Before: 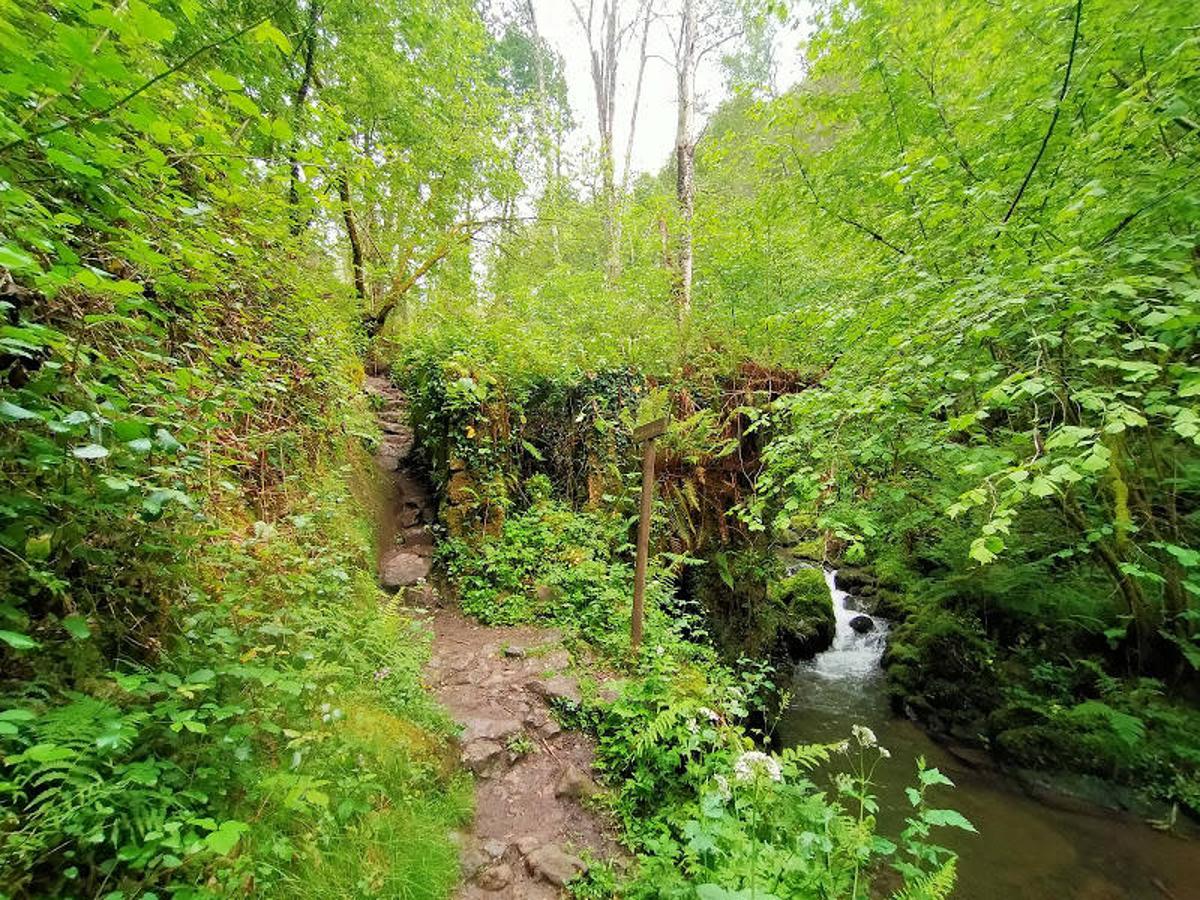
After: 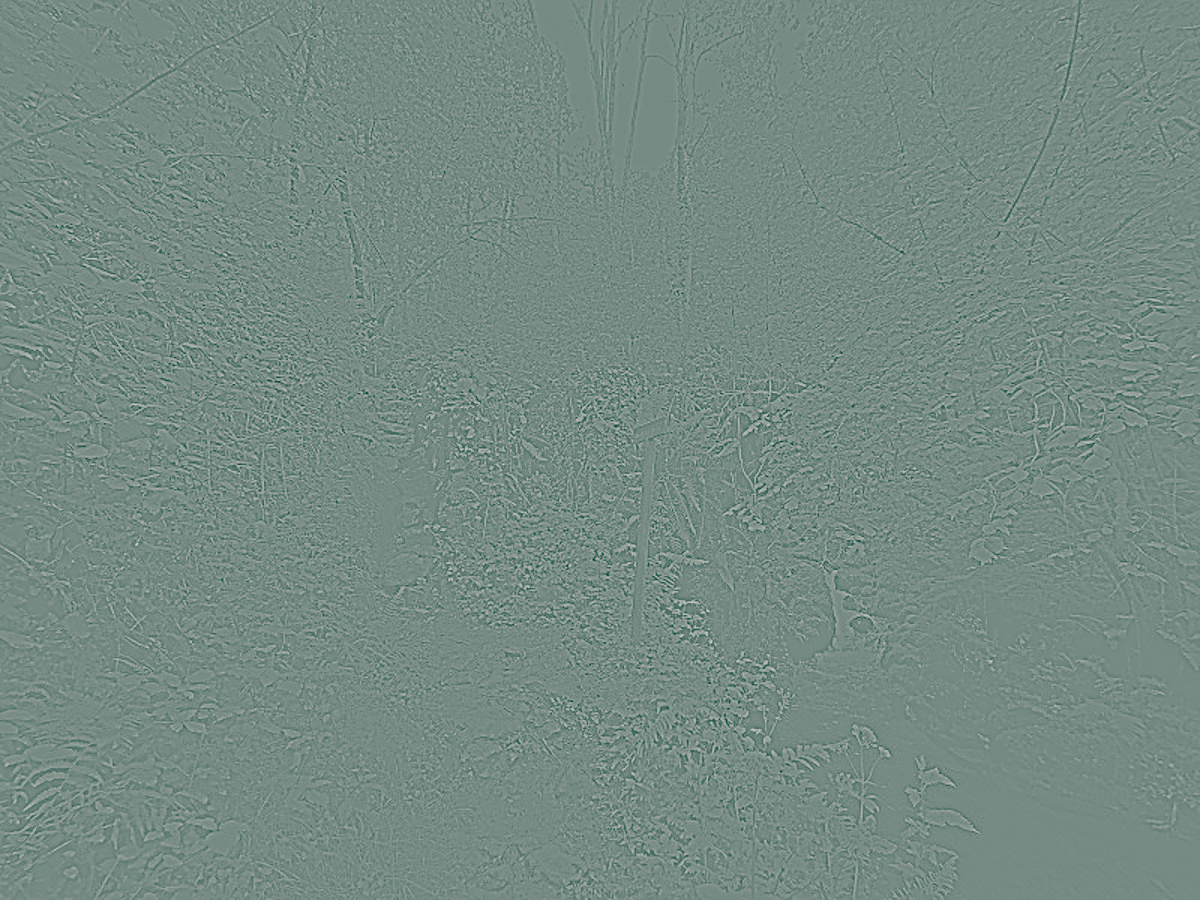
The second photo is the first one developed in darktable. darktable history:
sharpen: on, module defaults
highpass: sharpness 5.84%, contrast boost 8.44%
tone curve: curves: ch0 [(0, 0.022) (0.114, 0.088) (0.282, 0.316) (0.446, 0.511) (0.613, 0.693) (0.786, 0.843) (0.999, 0.949)]; ch1 [(0, 0) (0.395, 0.343) (0.463, 0.427) (0.486, 0.474) (0.503, 0.5) (0.535, 0.522) (0.555, 0.546) (0.594, 0.614) (0.755, 0.793) (1, 1)]; ch2 [(0, 0) (0.369, 0.388) (0.449, 0.431) (0.501, 0.5) (0.528, 0.517) (0.561, 0.598) (0.697, 0.721) (1, 1)], color space Lab, independent channels, preserve colors none
color balance: lift [1.005, 0.99, 1.007, 1.01], gamma [1, 0.979, 1.011, 1.021], gain [0.923, 1.098, 1.025, 0.902], input saturation 90.45%, contrast 7.73%, output saturation 105.91%
